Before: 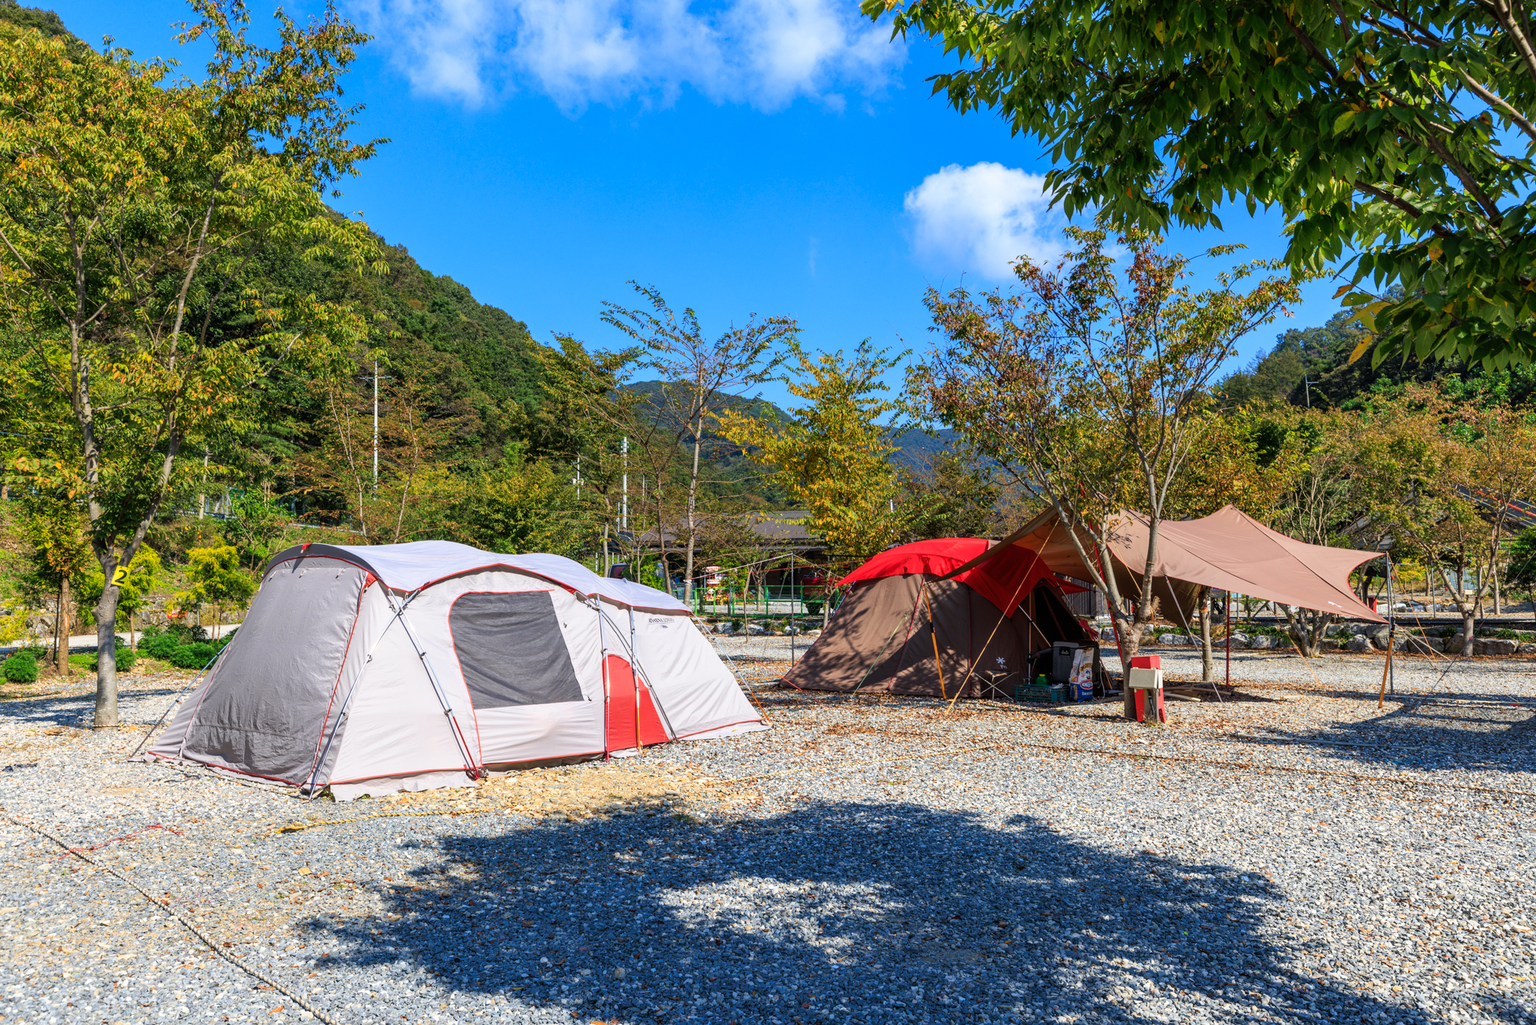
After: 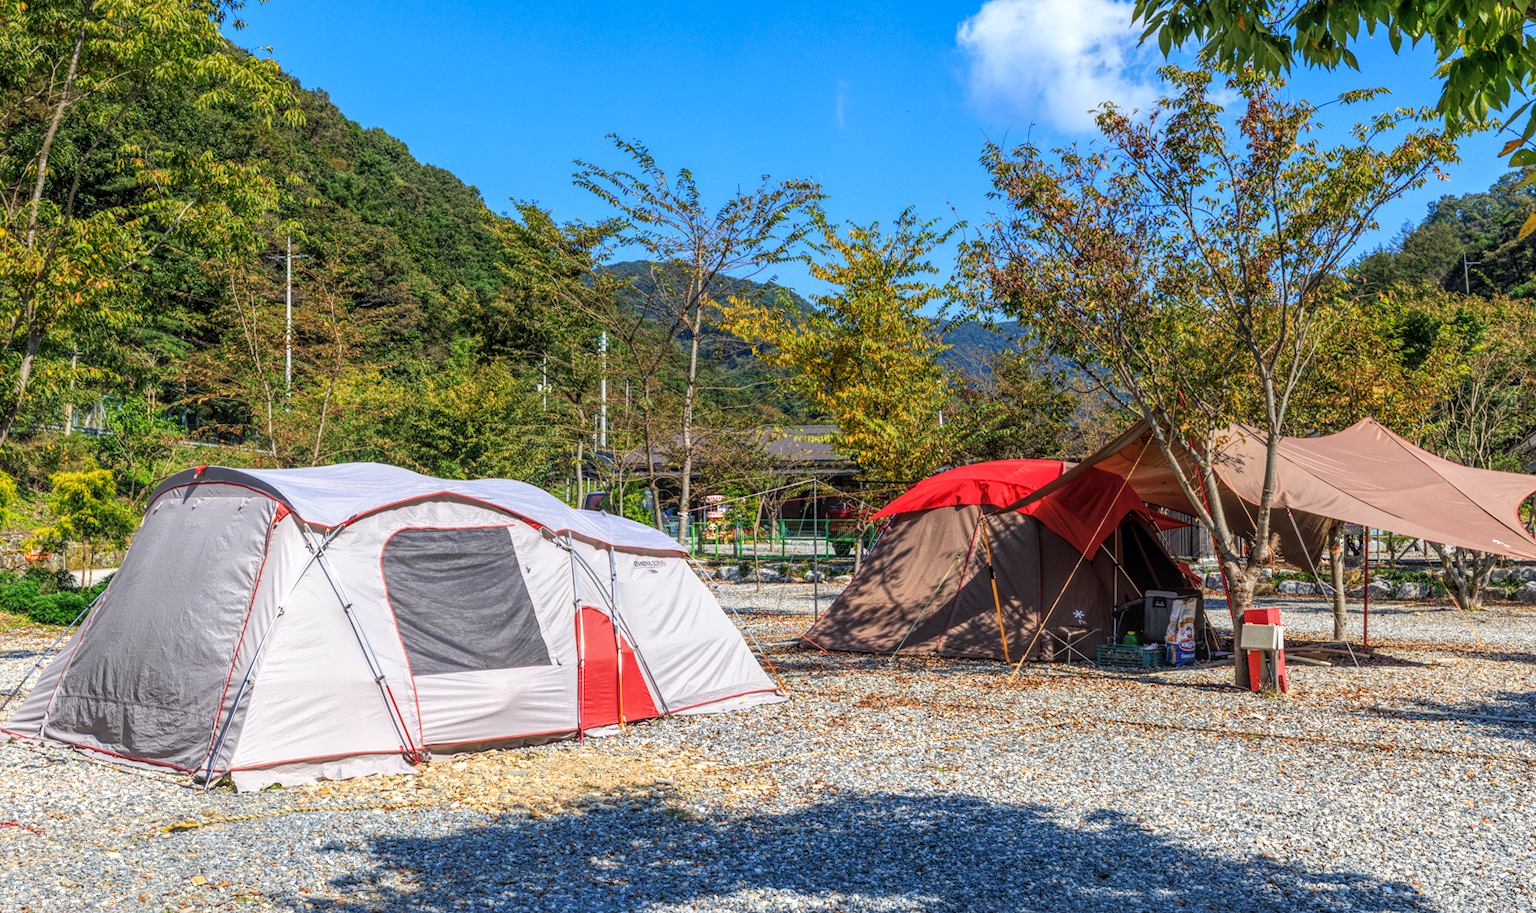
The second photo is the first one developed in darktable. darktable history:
crop: left 9.647%, top 17.077%, right 11.236%, bottom 12.361%
local contrast: highlights 76%, shadows 55%, detail 176%, midtone range 0.204
